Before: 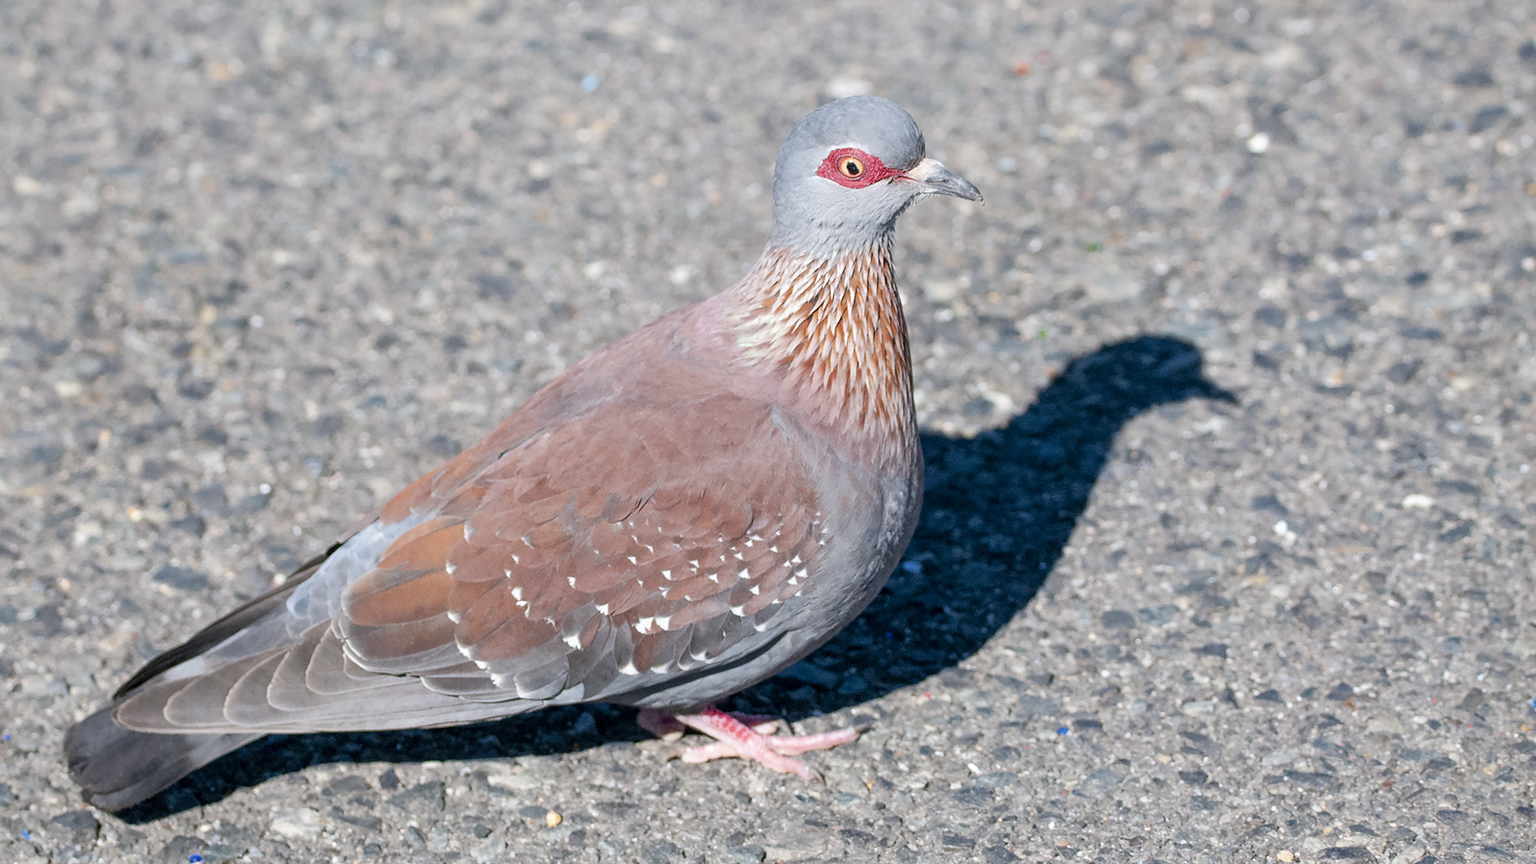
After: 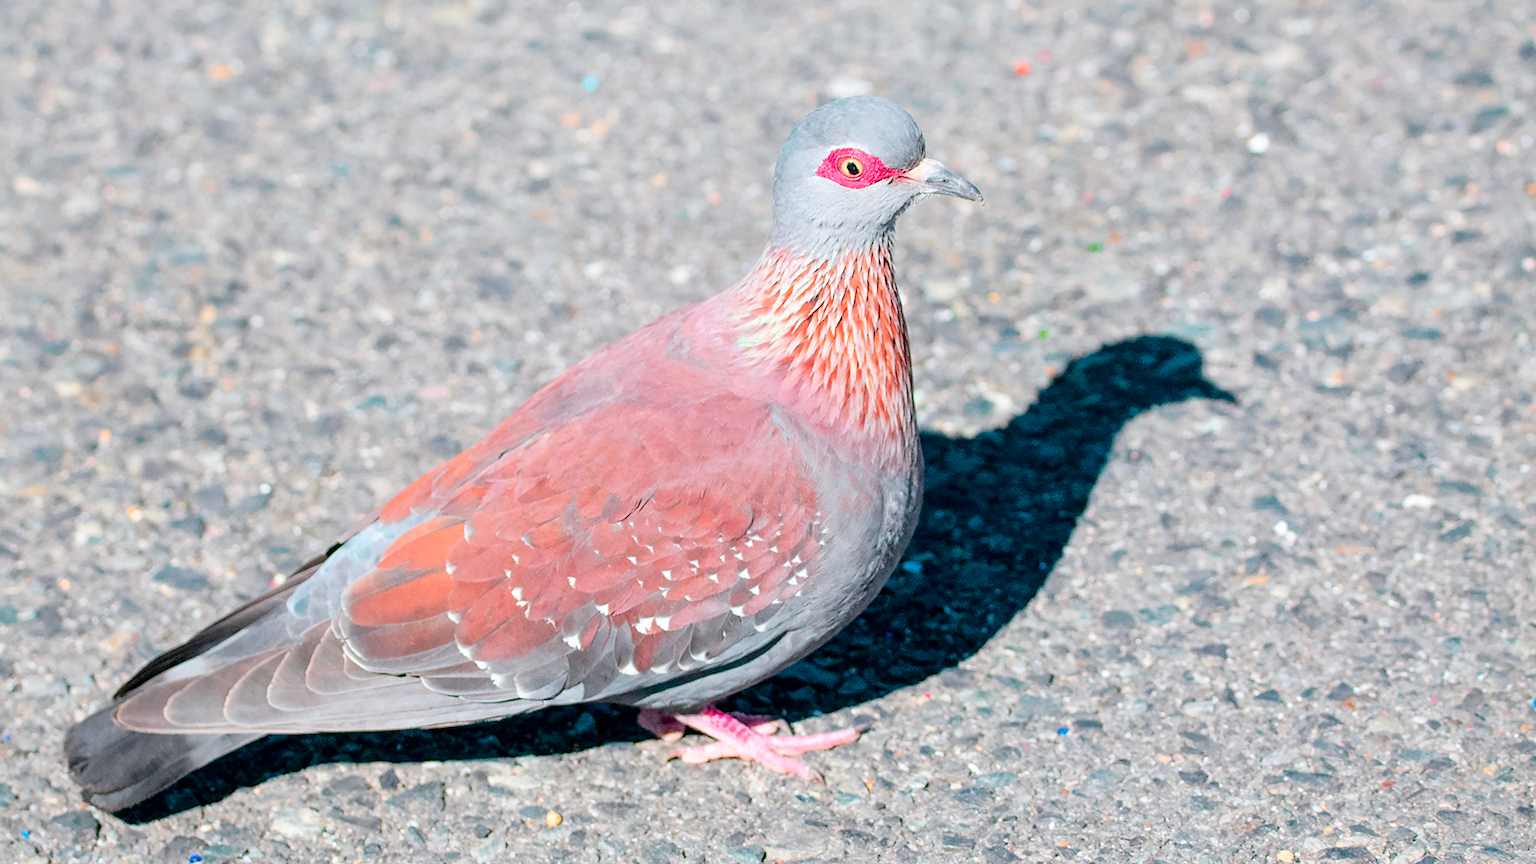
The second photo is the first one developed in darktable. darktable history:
color zones: curves: ch1 [(0.239, 0.552) (0.75, 0.5)]; ch2 [(0.25, 0.462) (0.749, 0.457)]
tone curve: curves: ch0 [(0, 0) (0.051, 0.047) (0.102, 0.099) (0.228, 0.275) (0.432, 0.535) (0.695, 0.778) (0.908, 0.946) (1, 1)]; ch1 [(0, 0) (0.339, 0.298) (0.402, 0.363) (0.453, 0.413) (0.485, 0.469) (0.494, 0.493) (0.504, 0.501) (0.525, 0.534) (0.563, 0.595) (0.597, 0.638) (1, 1)]; ch2 [(0, 0) (0.48, 0.48) (0.504, 0.5) (0.539, 0.554) (0.59, 0.63) (0.642, 0.684) (0.824, 0.815) (1, 1)], color space Lab, independent channels, preserve colors none
